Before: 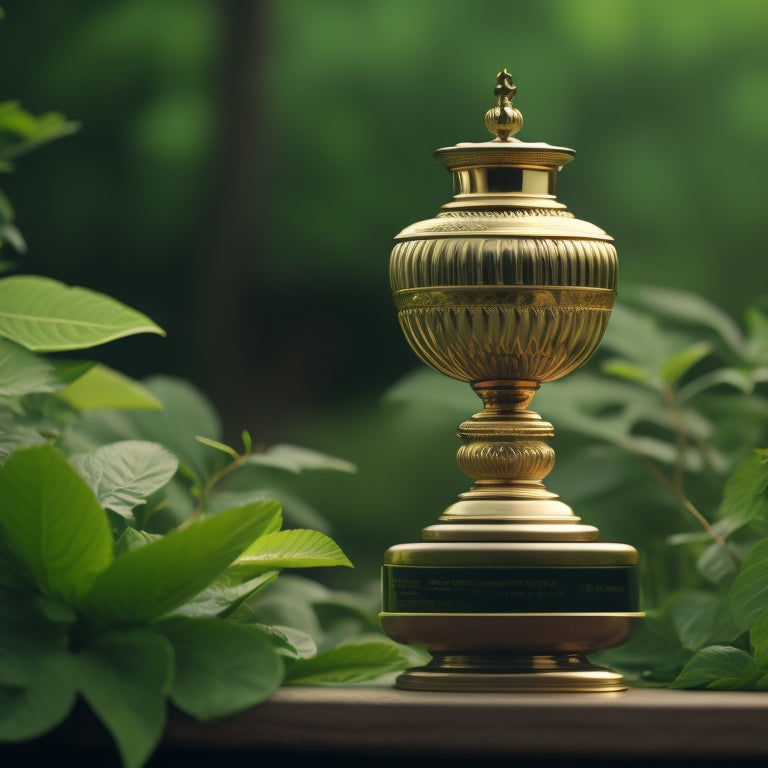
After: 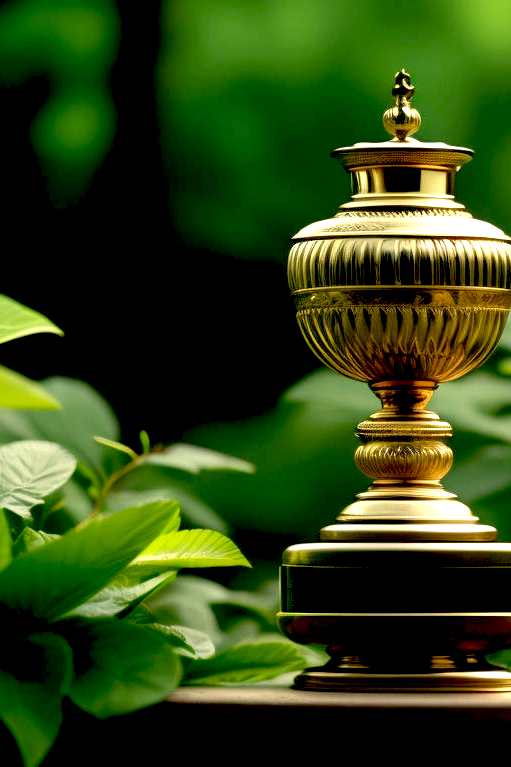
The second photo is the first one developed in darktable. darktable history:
exposure: black level correction 0.035, exposure 0.9 EV, compensate highlight preservation false
crop and rotate: left 13.342%, right 19.991%
